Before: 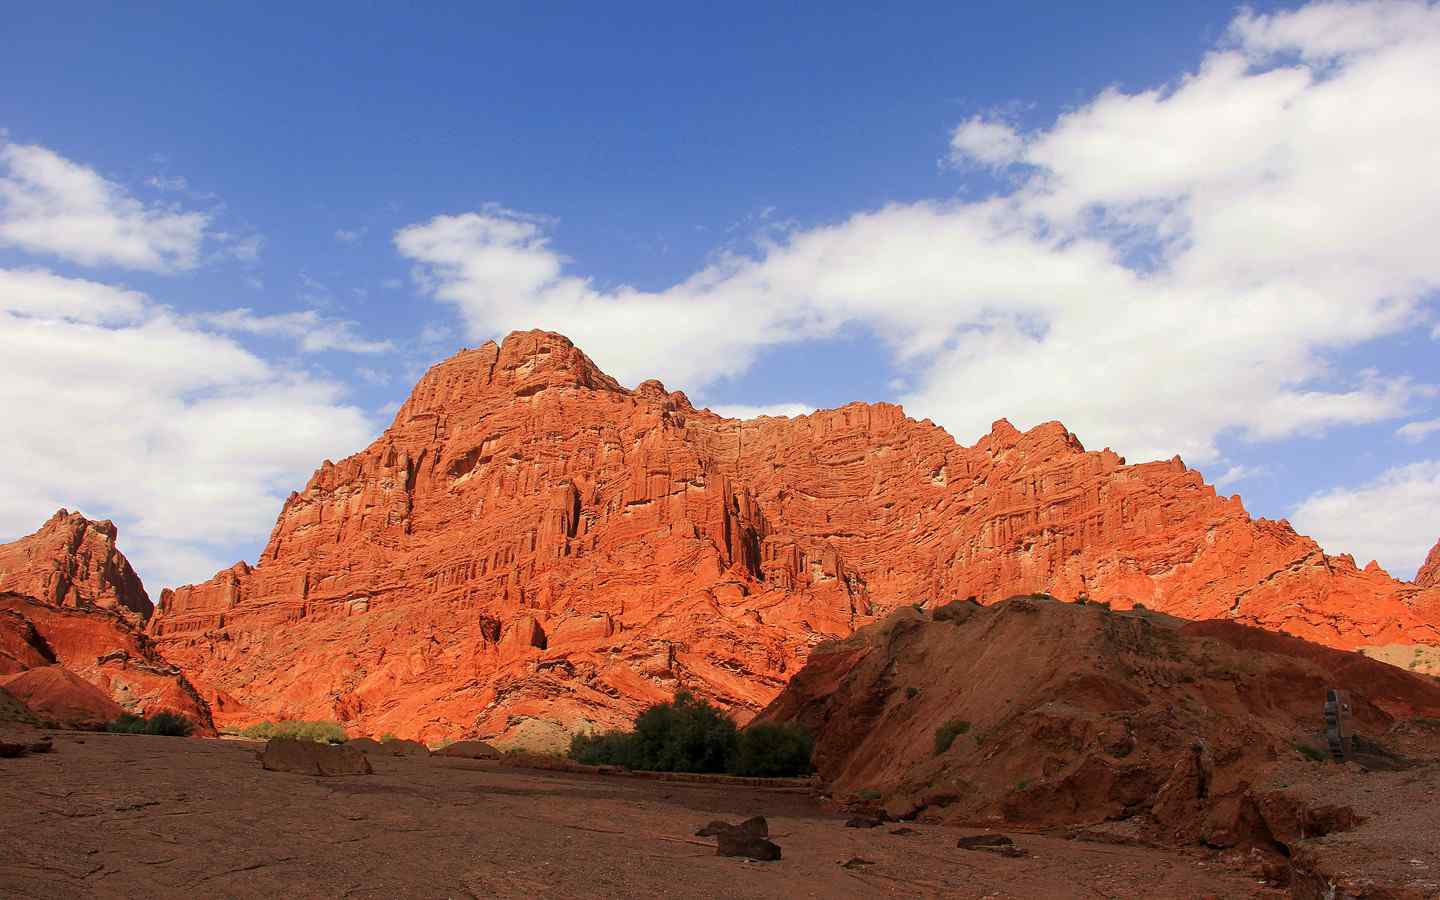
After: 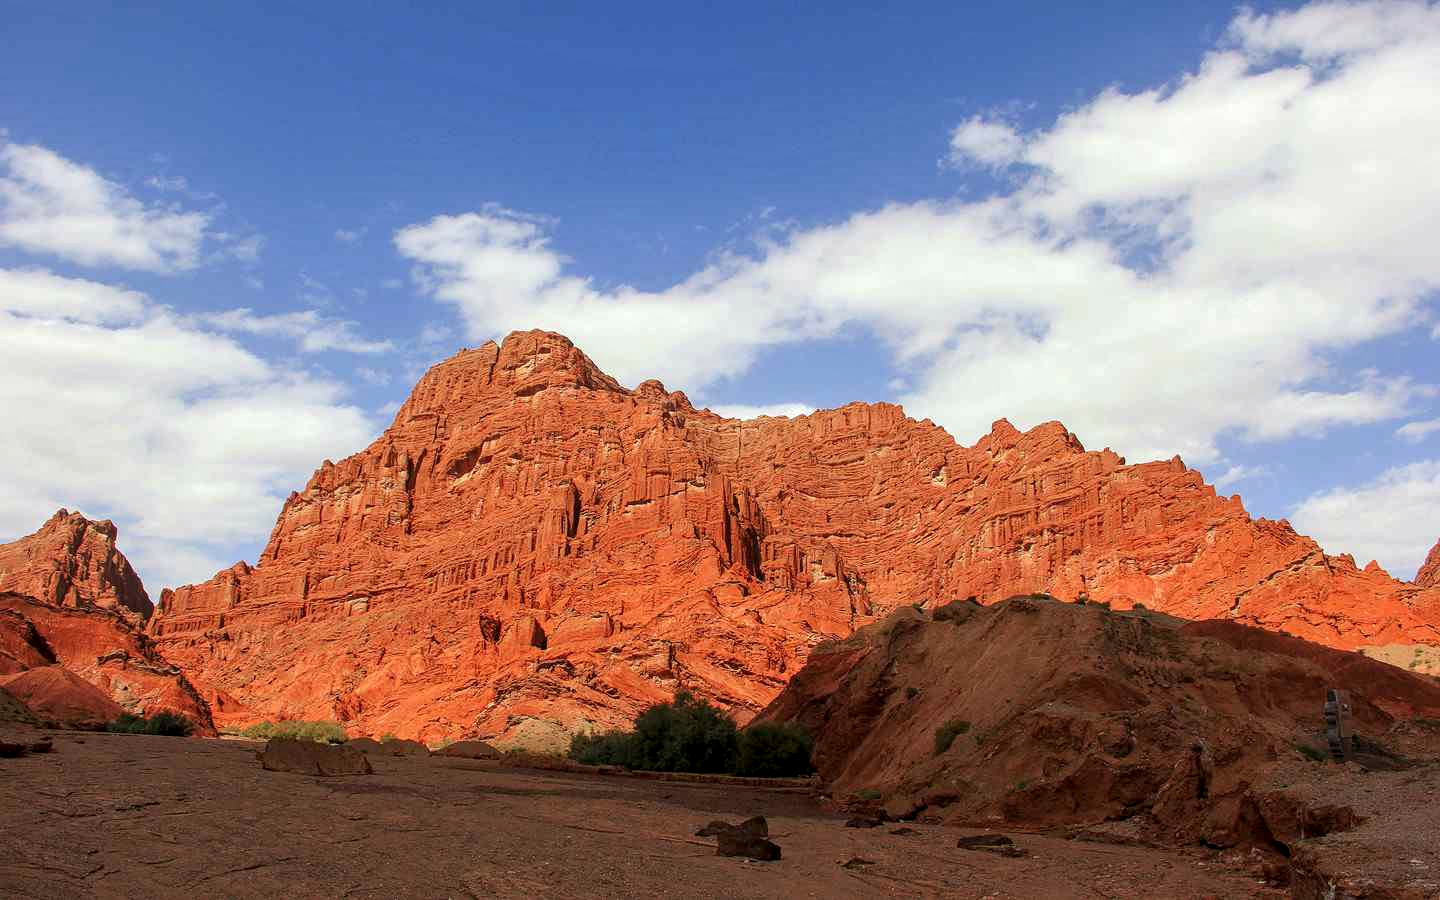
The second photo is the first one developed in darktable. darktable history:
white balance: red 0.978, blue 0.999
local contrast: on, module defaults
